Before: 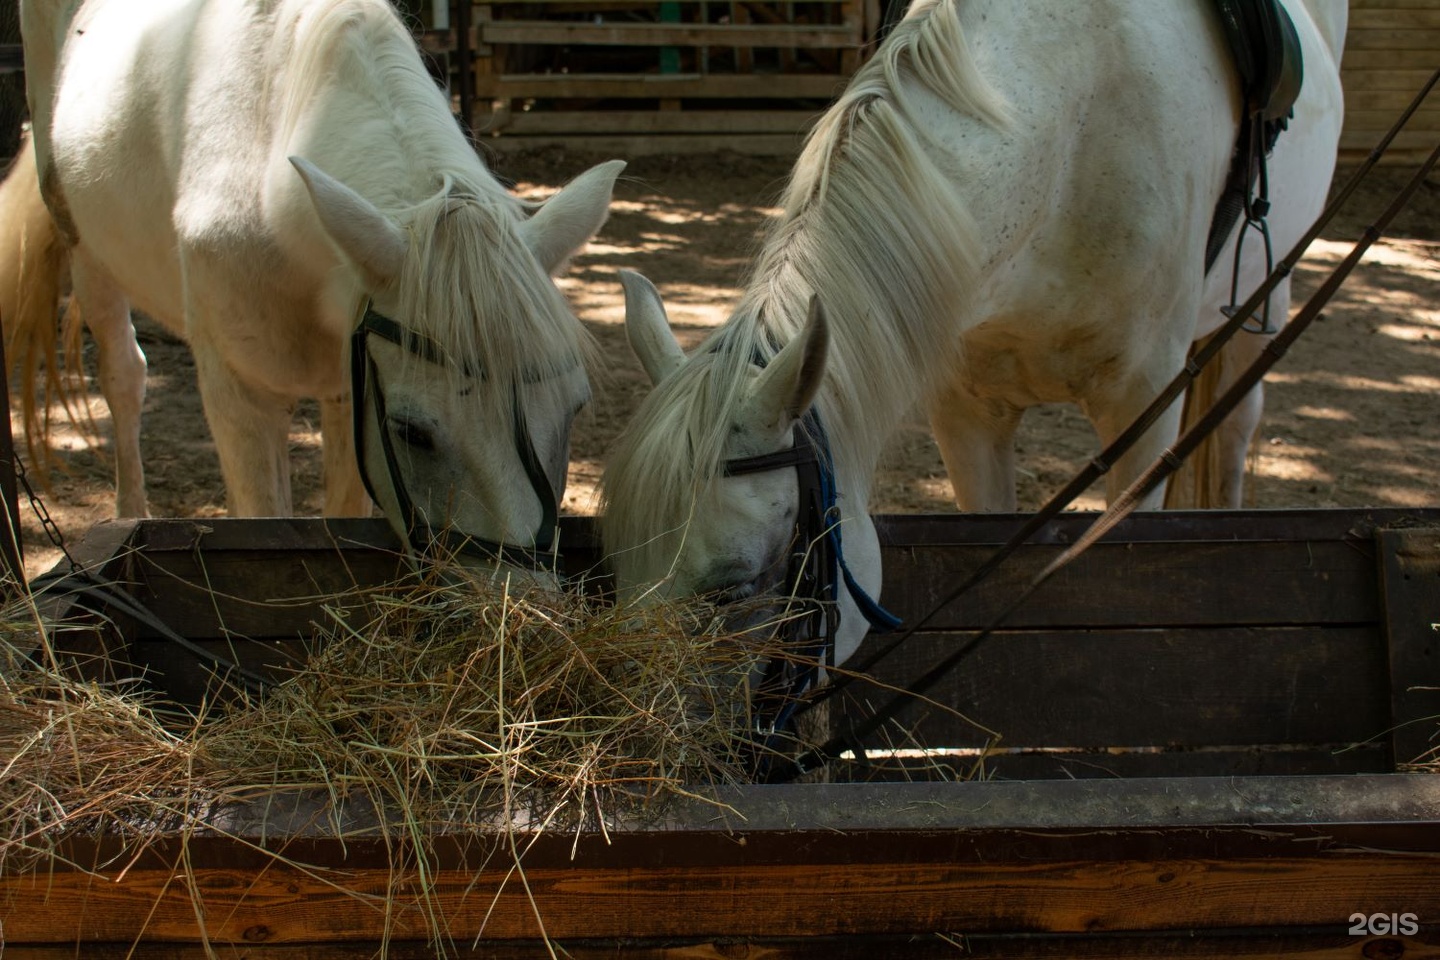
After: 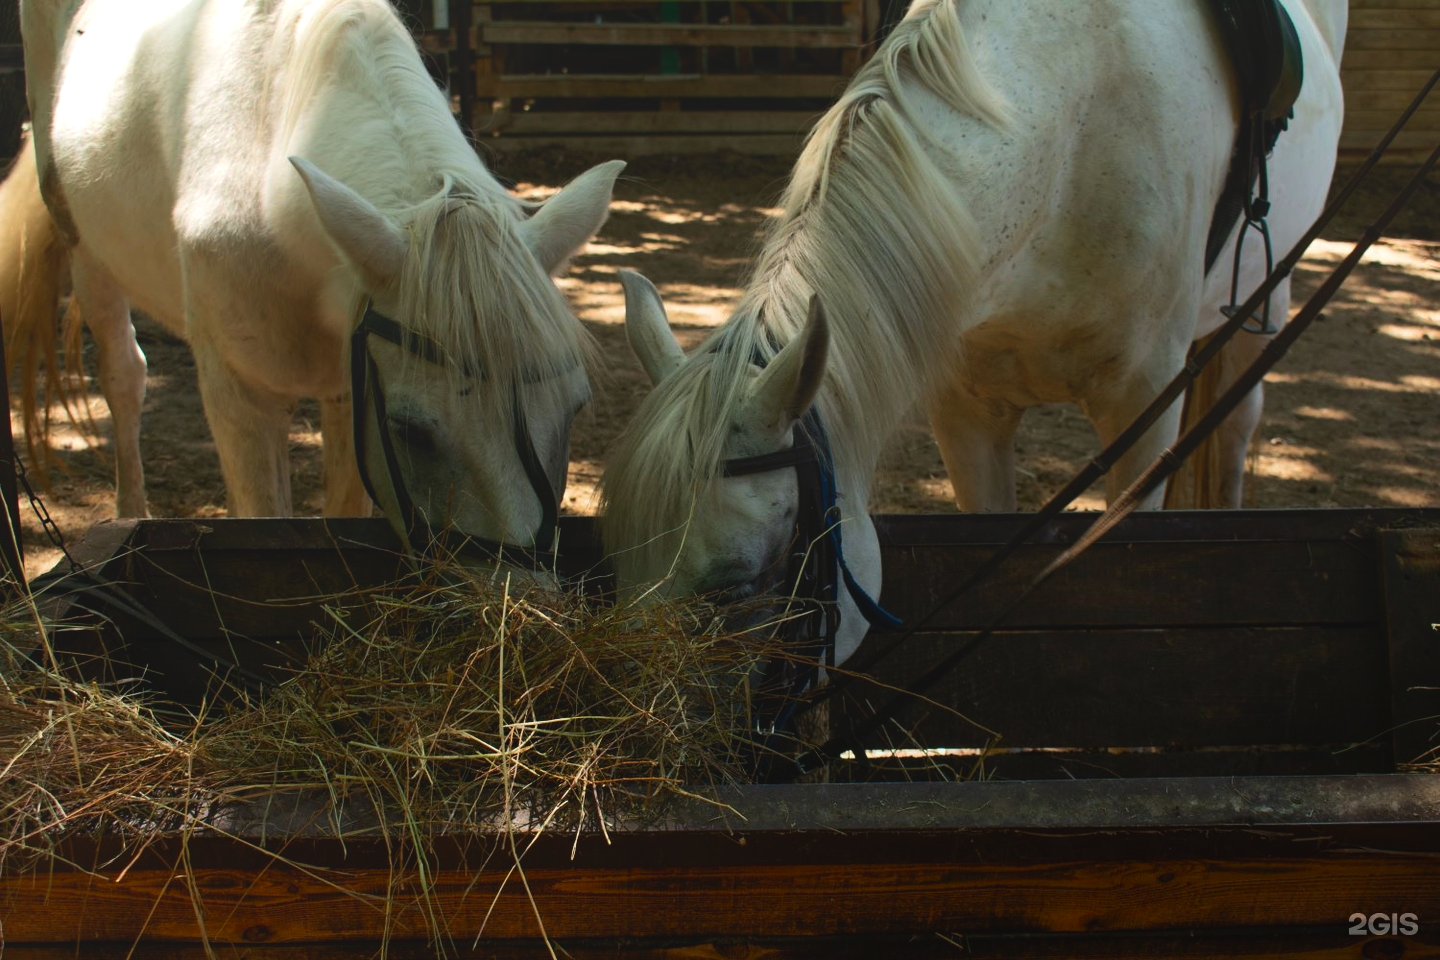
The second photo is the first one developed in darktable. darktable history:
local contrast: detail 69%
tone equalizer: -8 EV -0.75 EV, -7 EV -0.7 EV, -6 EV -0.6 EV, -5 EV -0.4 EV, -3 EV 0.4 EV, -2 EV 0.6 EV, -1 EV 0.7 EV, +0 EV 0.75 EV, edges refinement/feathering 500, mask exposure compensation -1.57 EV, preserve details no
velvia: strength 9.25%
